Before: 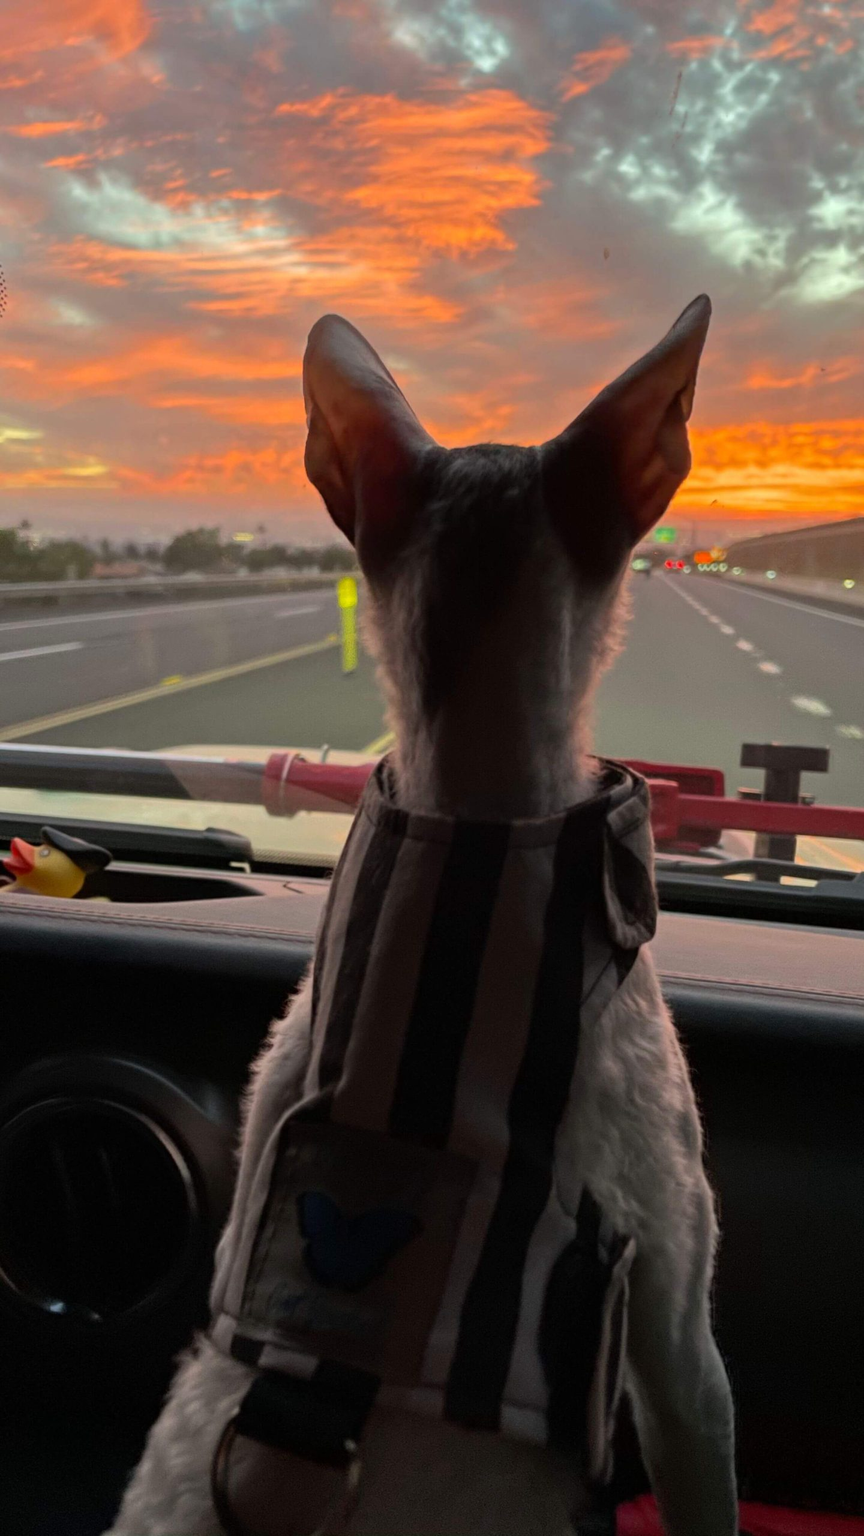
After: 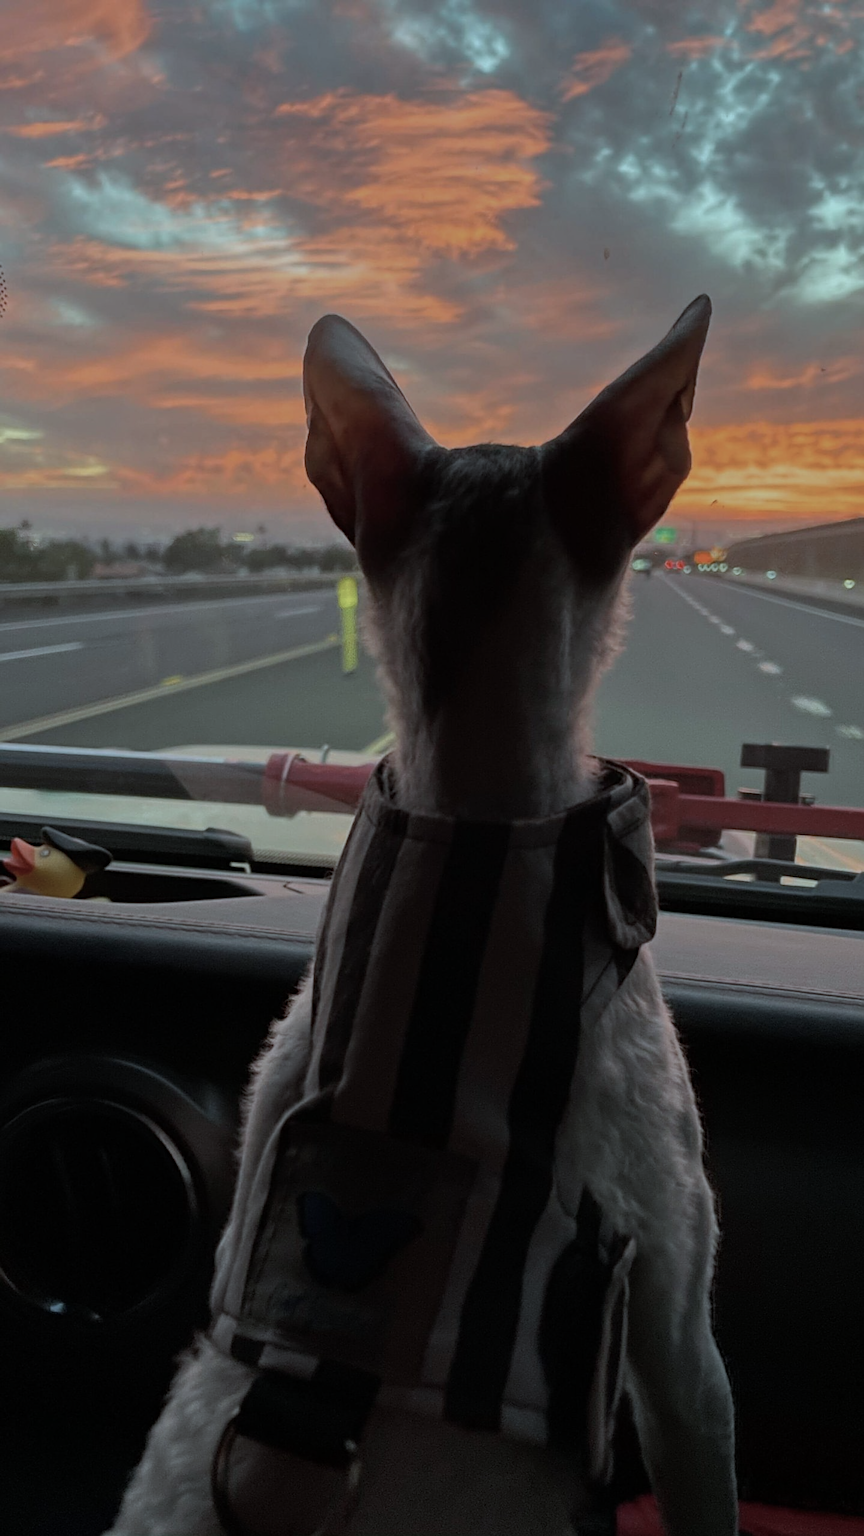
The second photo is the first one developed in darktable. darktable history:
exposure: exposure -0.582 EV, compensate highlight preservation false
color correction: highlights a* -12.64, highlights b* -18.1, saturation 0.7
tone equalizer: on, module defaults
sharpen: on, module defaults
